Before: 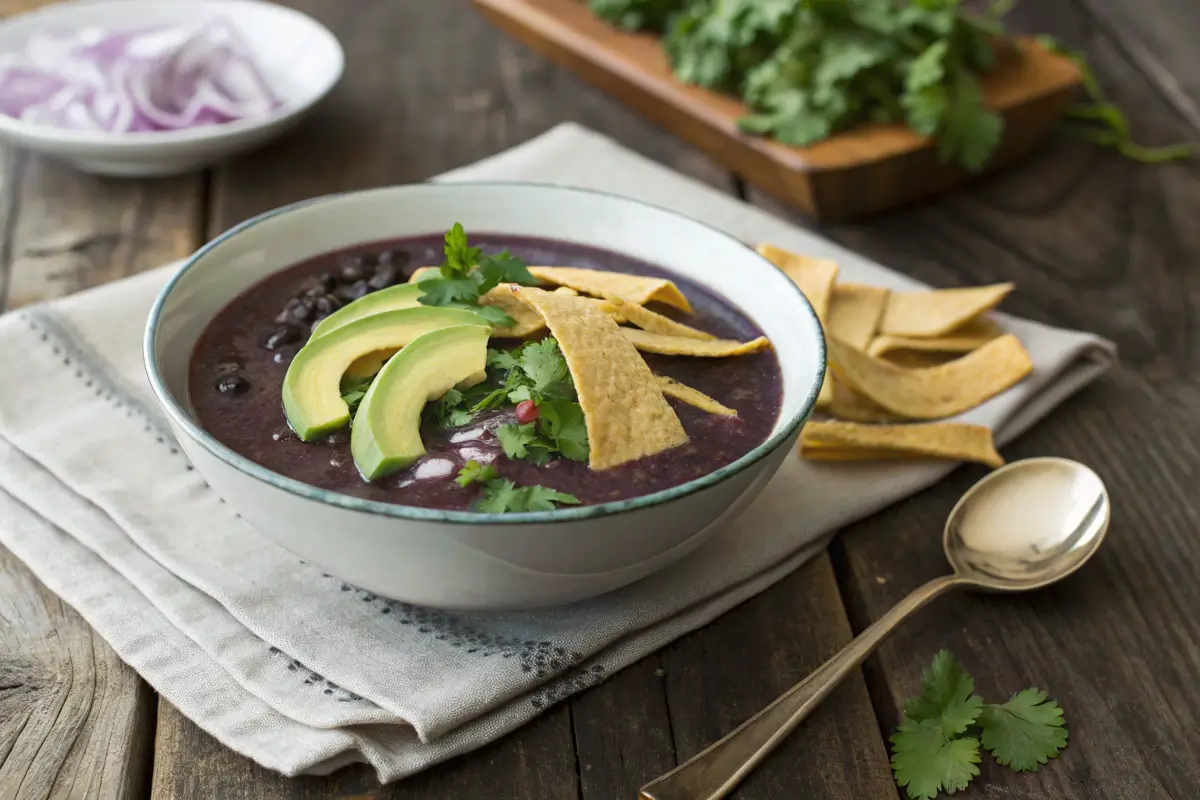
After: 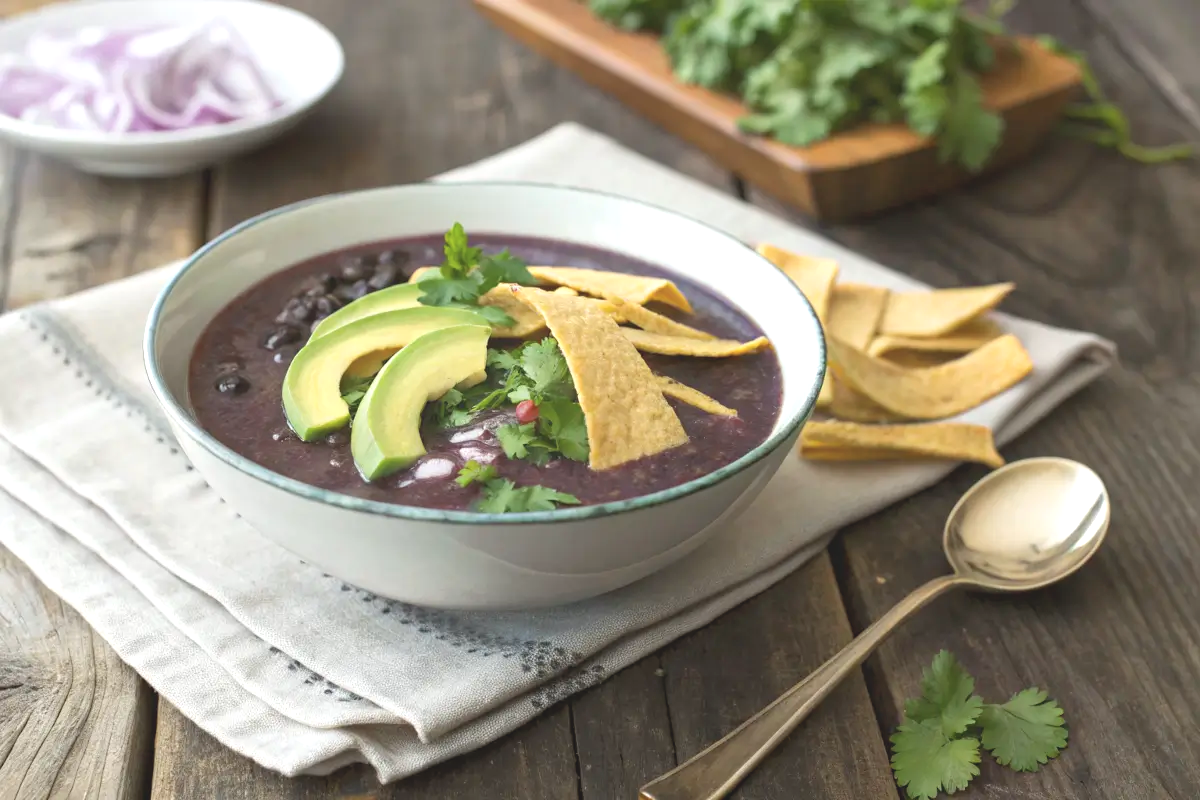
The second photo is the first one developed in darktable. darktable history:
contrast brightness saturation: contrast -0.154, brightness 0.047, saturation -0.117
exposure: black level correction 0, exposure 0.691 EV, compensate exposure bias true, compensate highlight preservation false
tone equalizer: edges refinement/feathering 500, mask exposure compensation -1.57 EV, preserve details no
